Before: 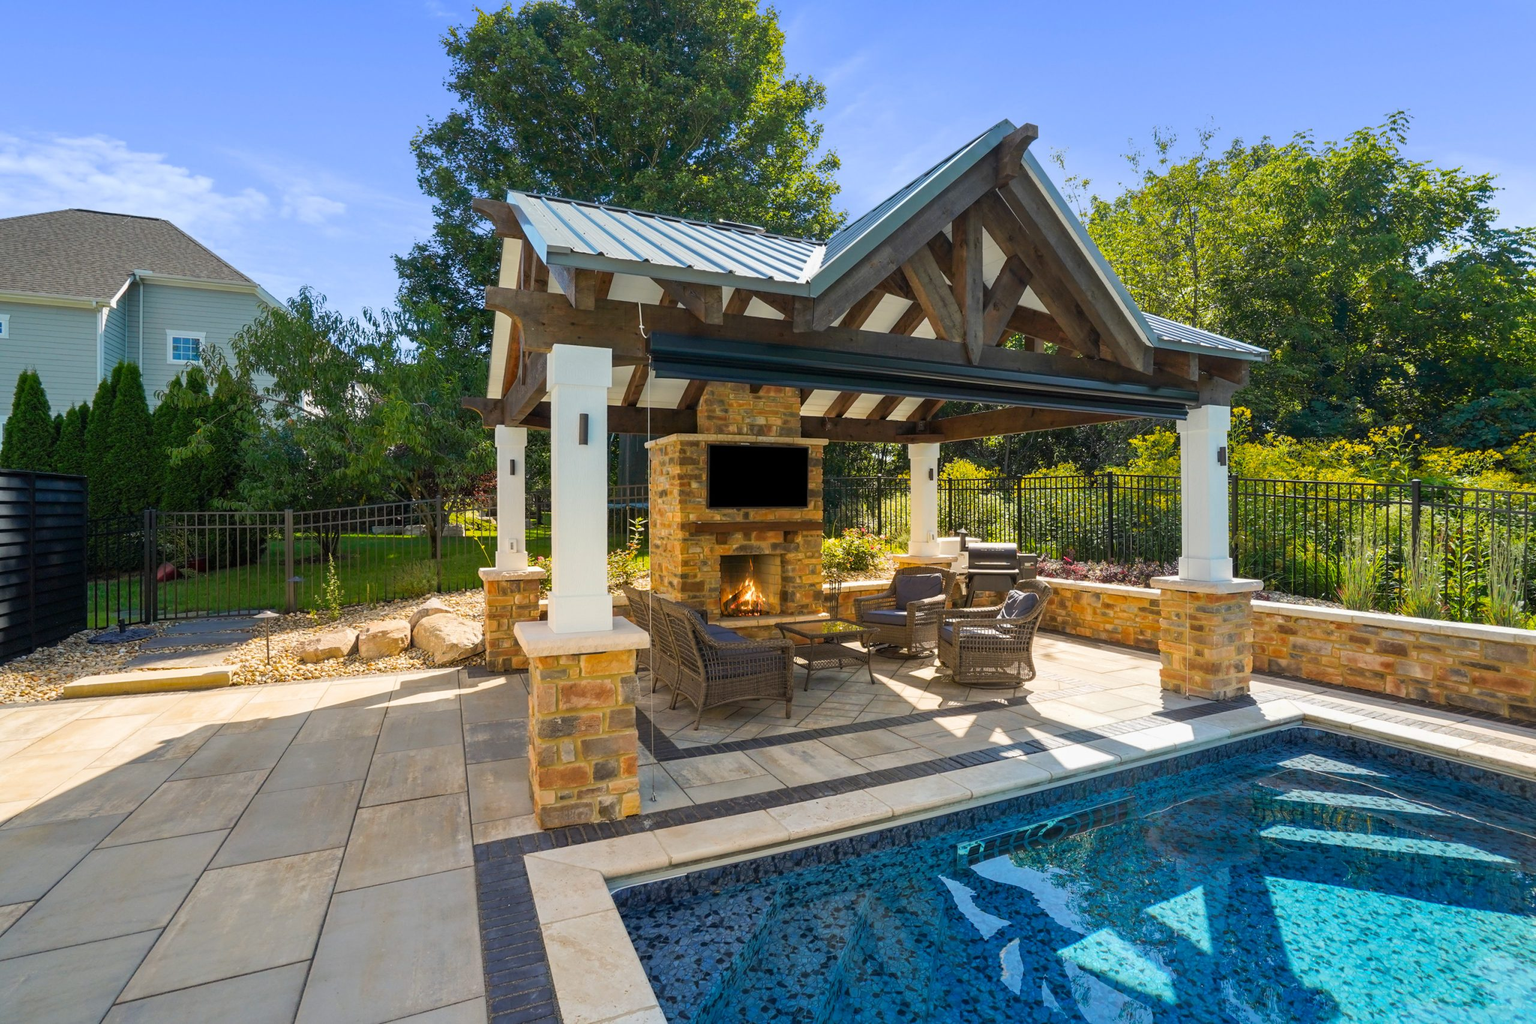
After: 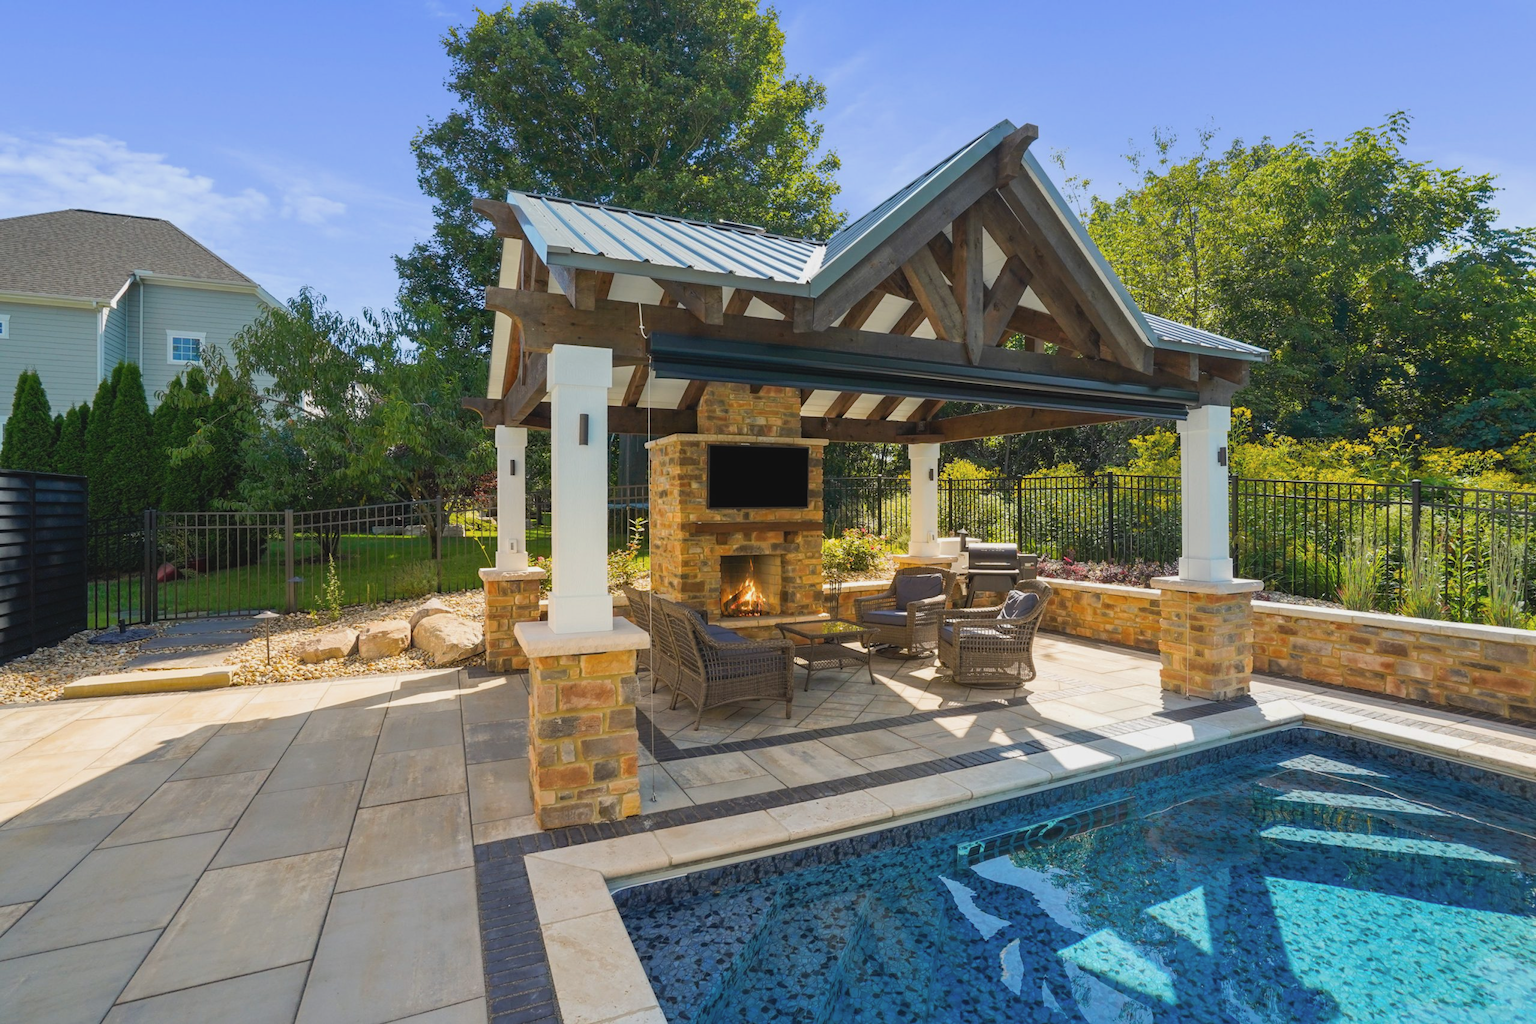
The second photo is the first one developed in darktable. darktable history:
contrast brightness saturation: contrast -0.096, saturation -0.097
